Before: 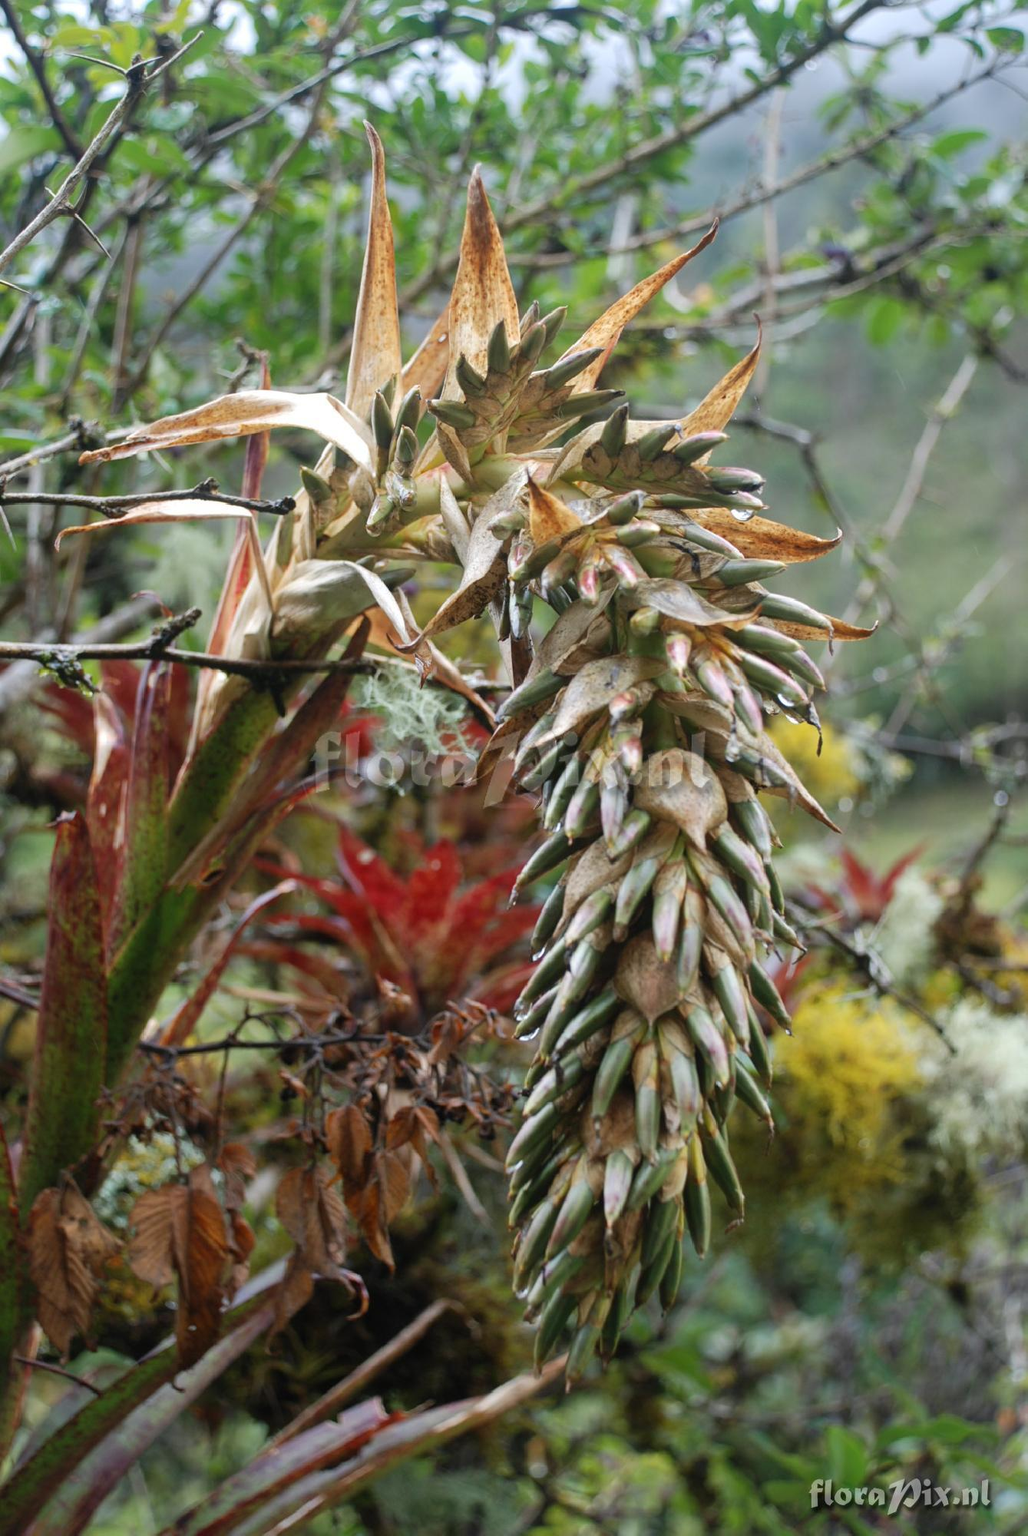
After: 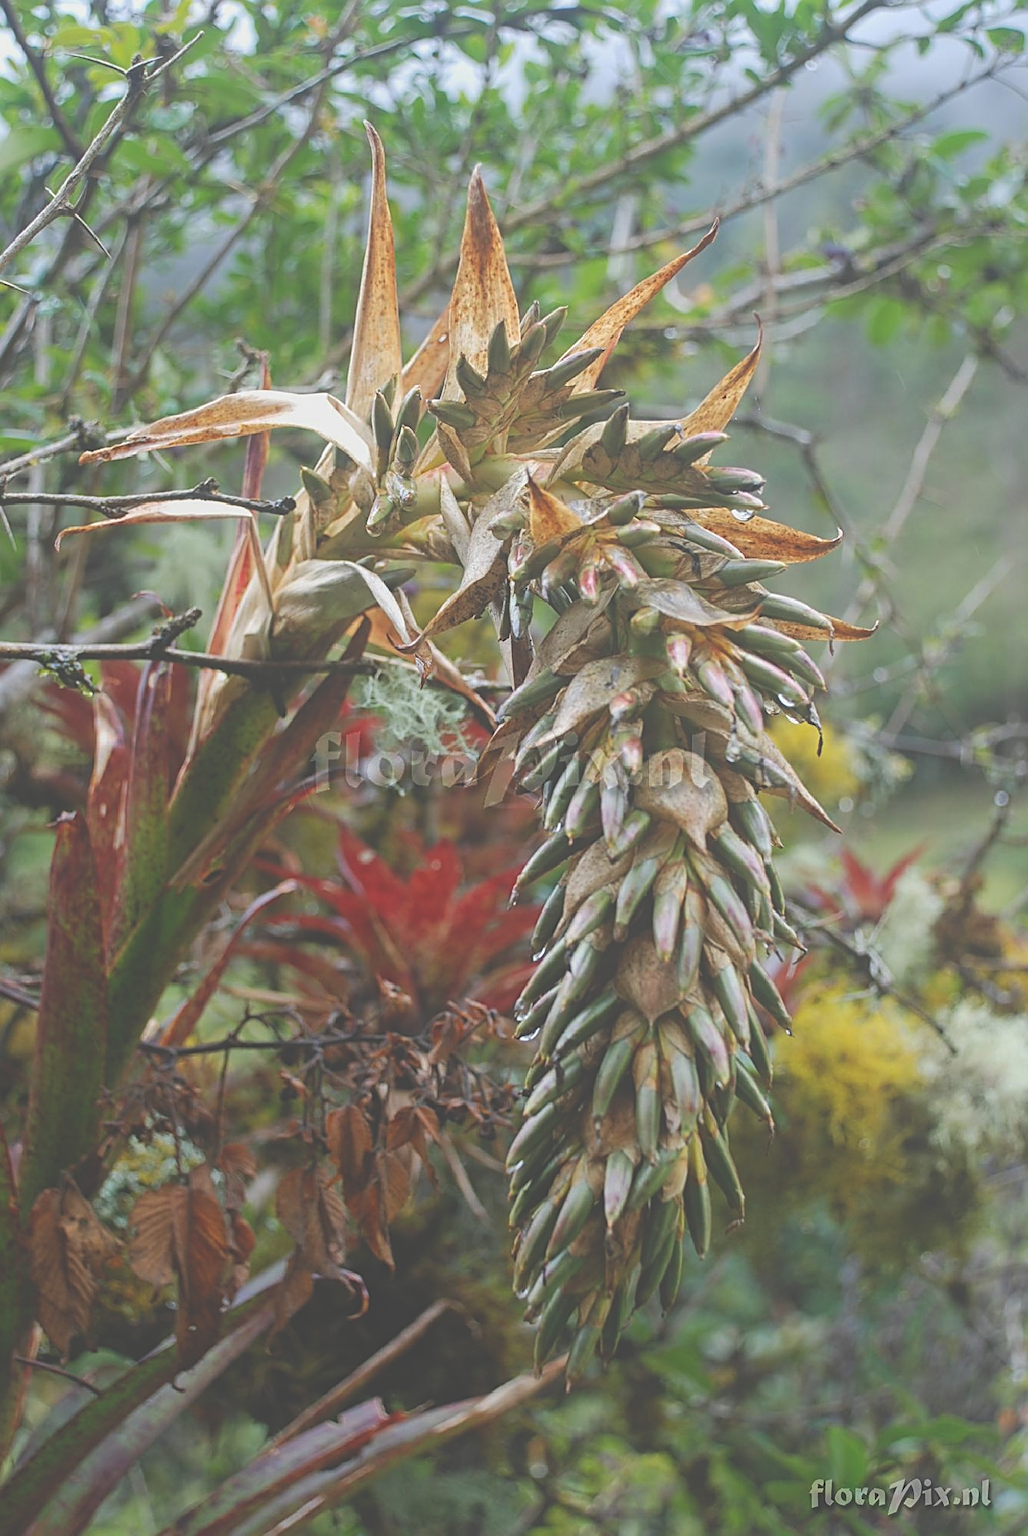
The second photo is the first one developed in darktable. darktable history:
exposure: black level correction -0.042, exposure 0.061 EV, compensate highlight preservation false
contrast equalizer: octaves 7, y [[0.439, 0.44, 0.442, 0.457, 0.493, 0.498], [0.5 ×6], [0.5 ×6], [0 ×6], [0 ×6]]
sharpen: on, module defaults
